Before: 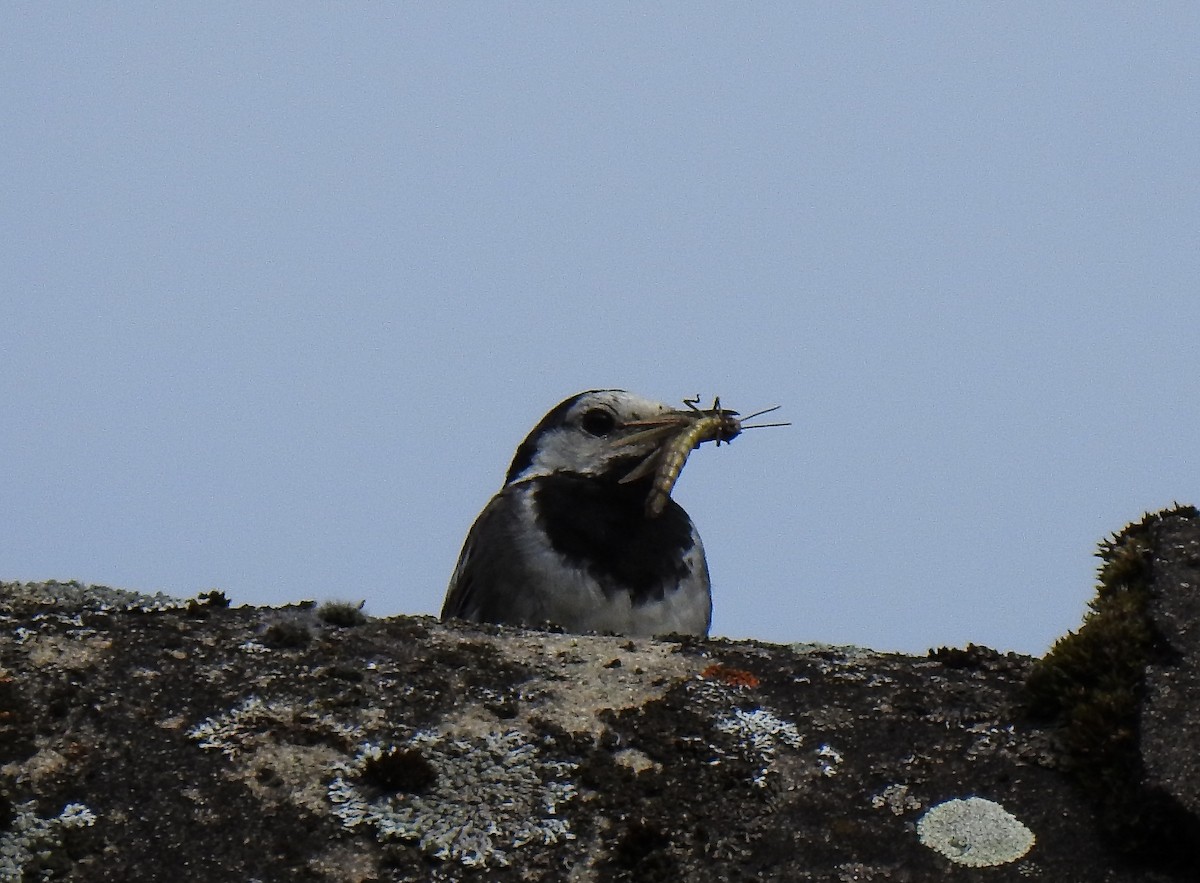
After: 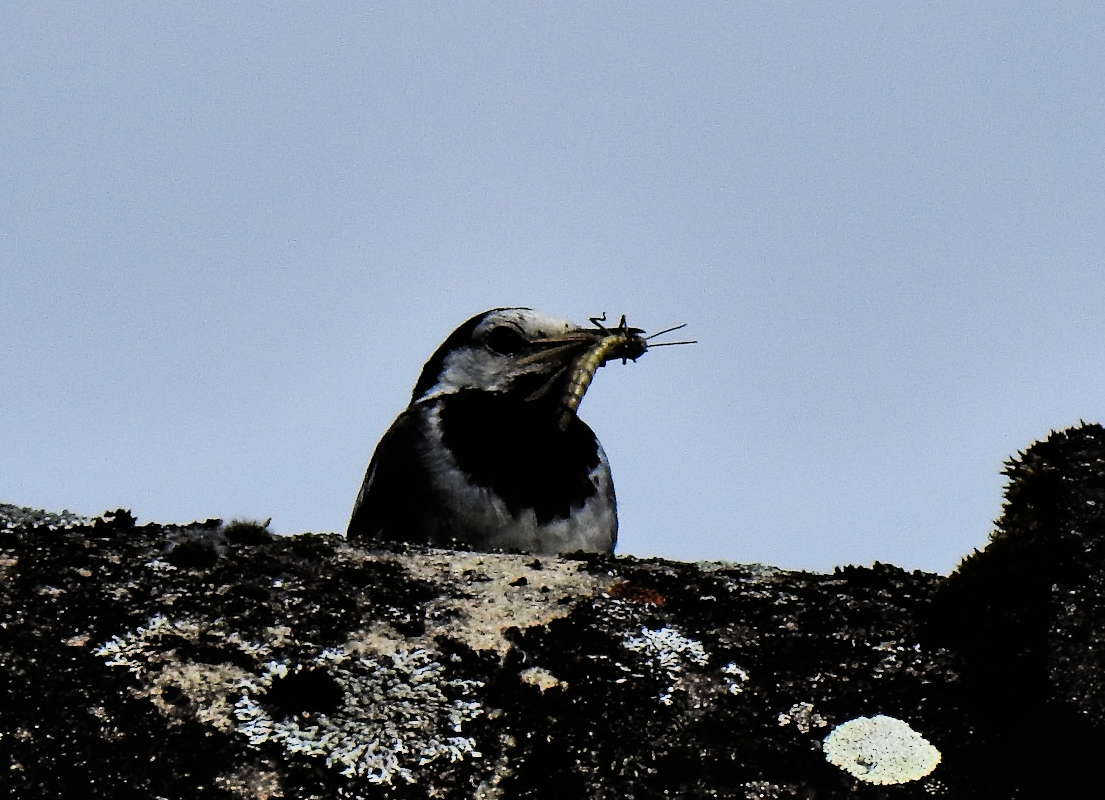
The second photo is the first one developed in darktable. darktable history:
crop and rotate: left 7.883%, top 9.339%
filmic rgb: black relative exposure -5.03 EV, white relative exposure 3.96 EV, hardness 2.9, contrast 1.296, highlights saturation mix -29.61%
tone curve: curves: ch0 [(0, 0.003) (0.117, 0.101) (0.257, 0.246) (0.408, 0.432) (0.632, 0.716) (0.795, 0.884) (1, 1)]; ch1 [(0, 0) (0.227, 0.197) (0.405, 0.421) (0.501, 0.501) (0.522, 0.526) (0.546, 0.564) (0.589, 0.602) (0.696, 0.761) (0.976, 0.992)]; ch2 [(0, 0) (0.208, 0.176) (0.377, 0.38) (0.5, 0.5) (0.537, 0.534) (0.571, 0.577) (0.627, 0.64) (0.698, 0.76) (1, 1)], preserve colors none
shadows and highlights: soften with gaussian
